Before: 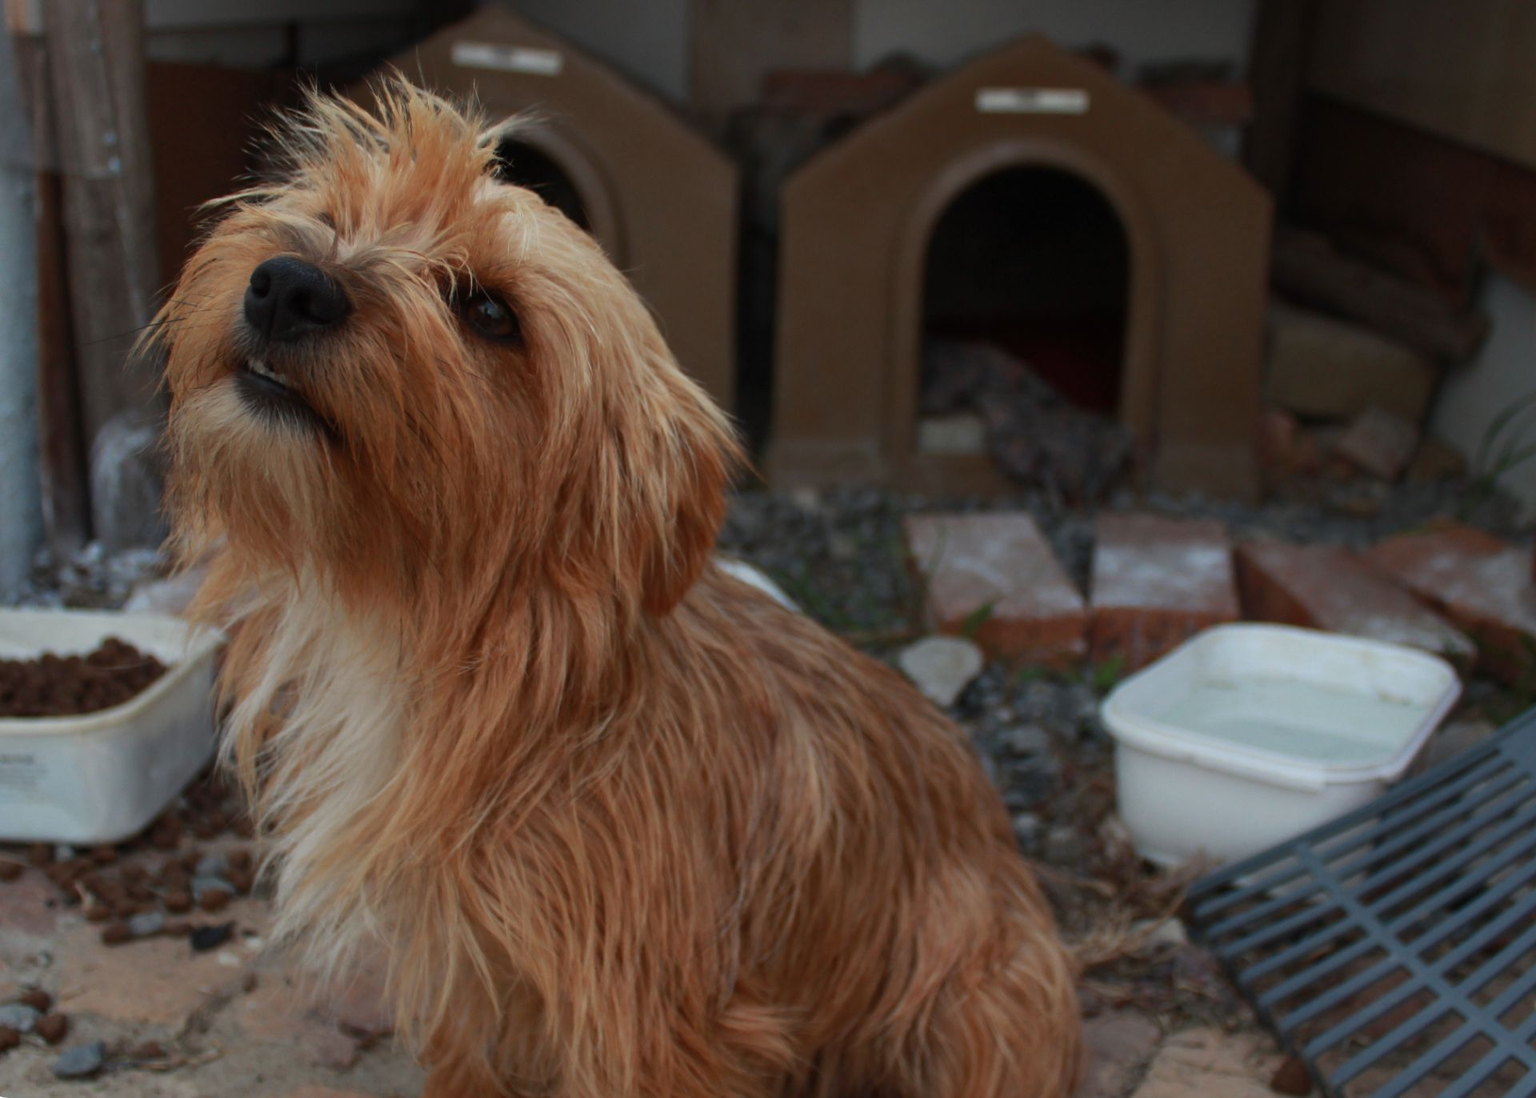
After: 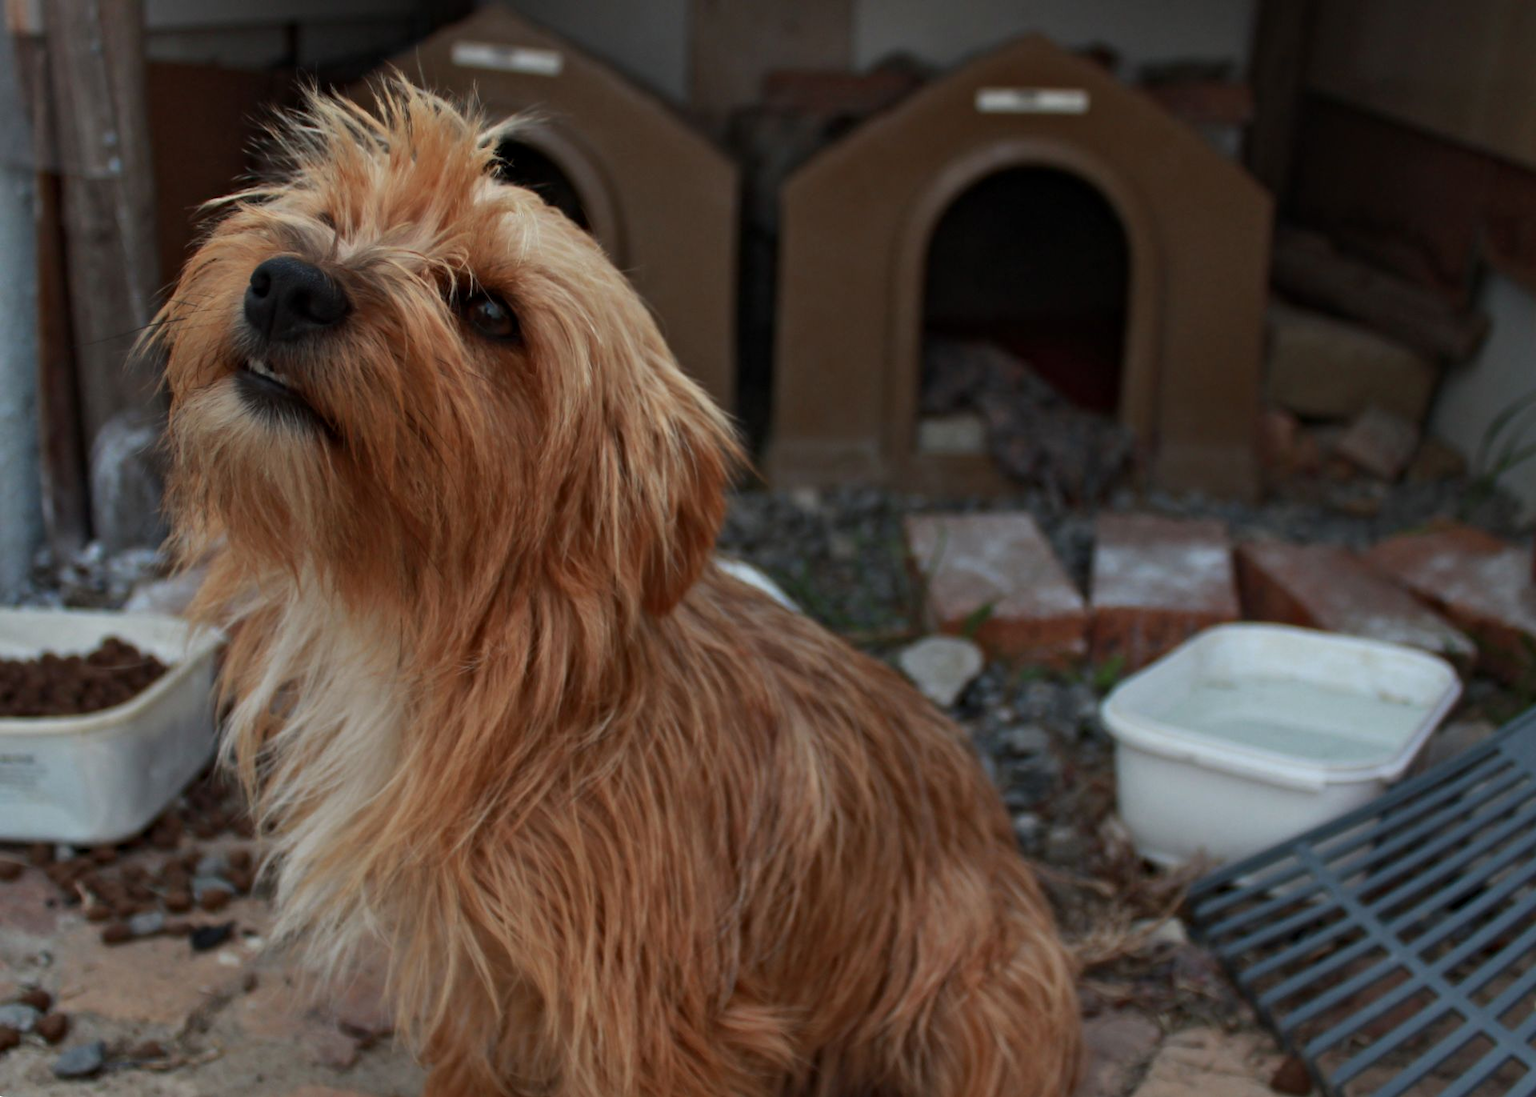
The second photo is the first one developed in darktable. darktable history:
contrast equalizer: y [[0.5, 0.5, 0.544, 0.569, 0.5, 0.5], [0.5 ×6], [0.5 ×6], [0 ×6], [0 ×6]]
